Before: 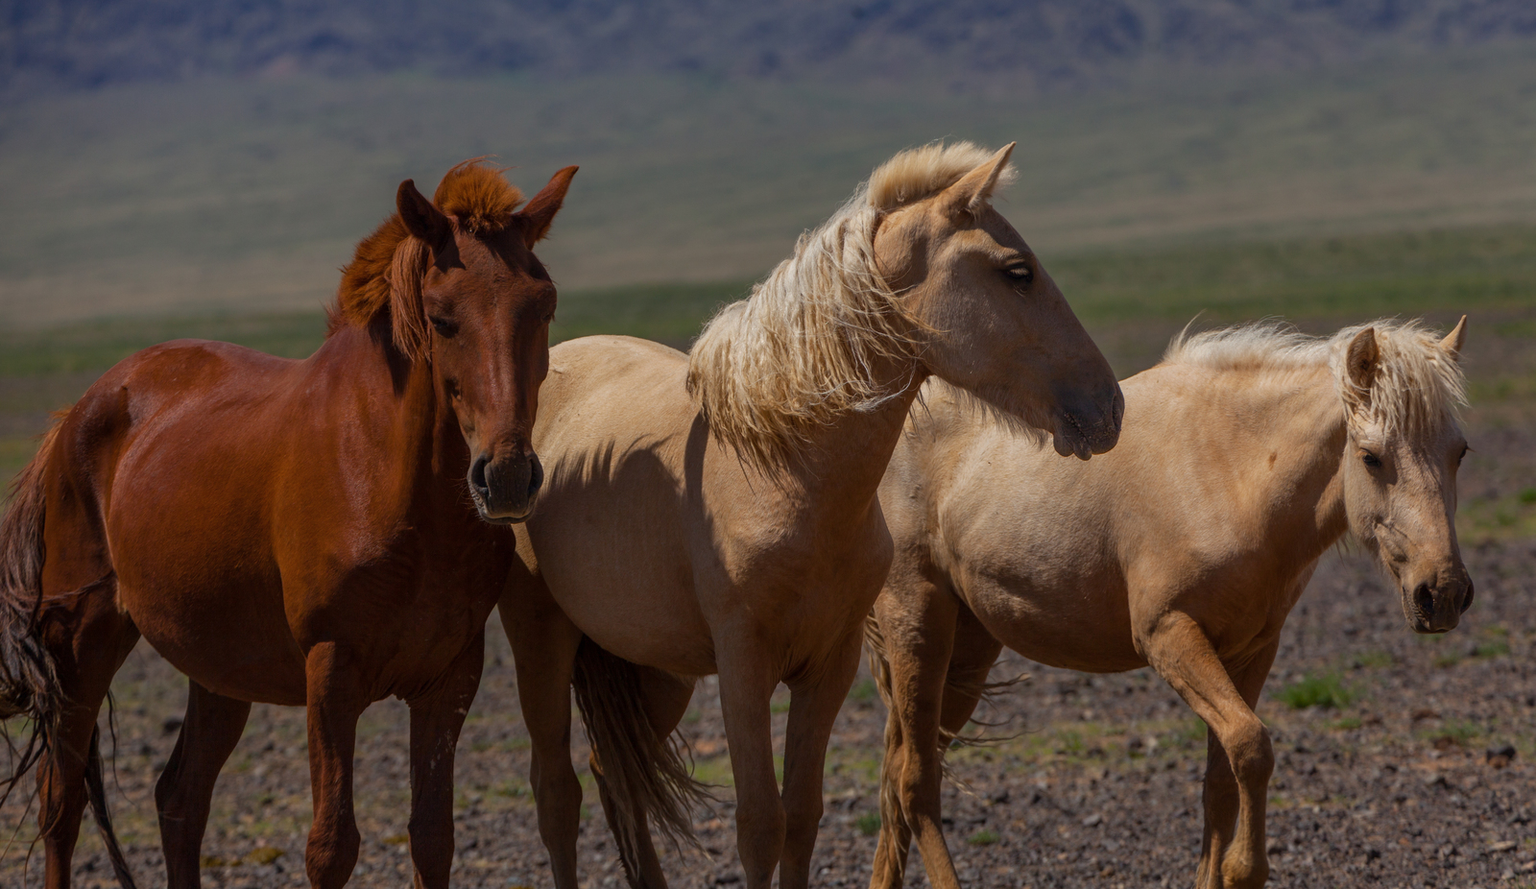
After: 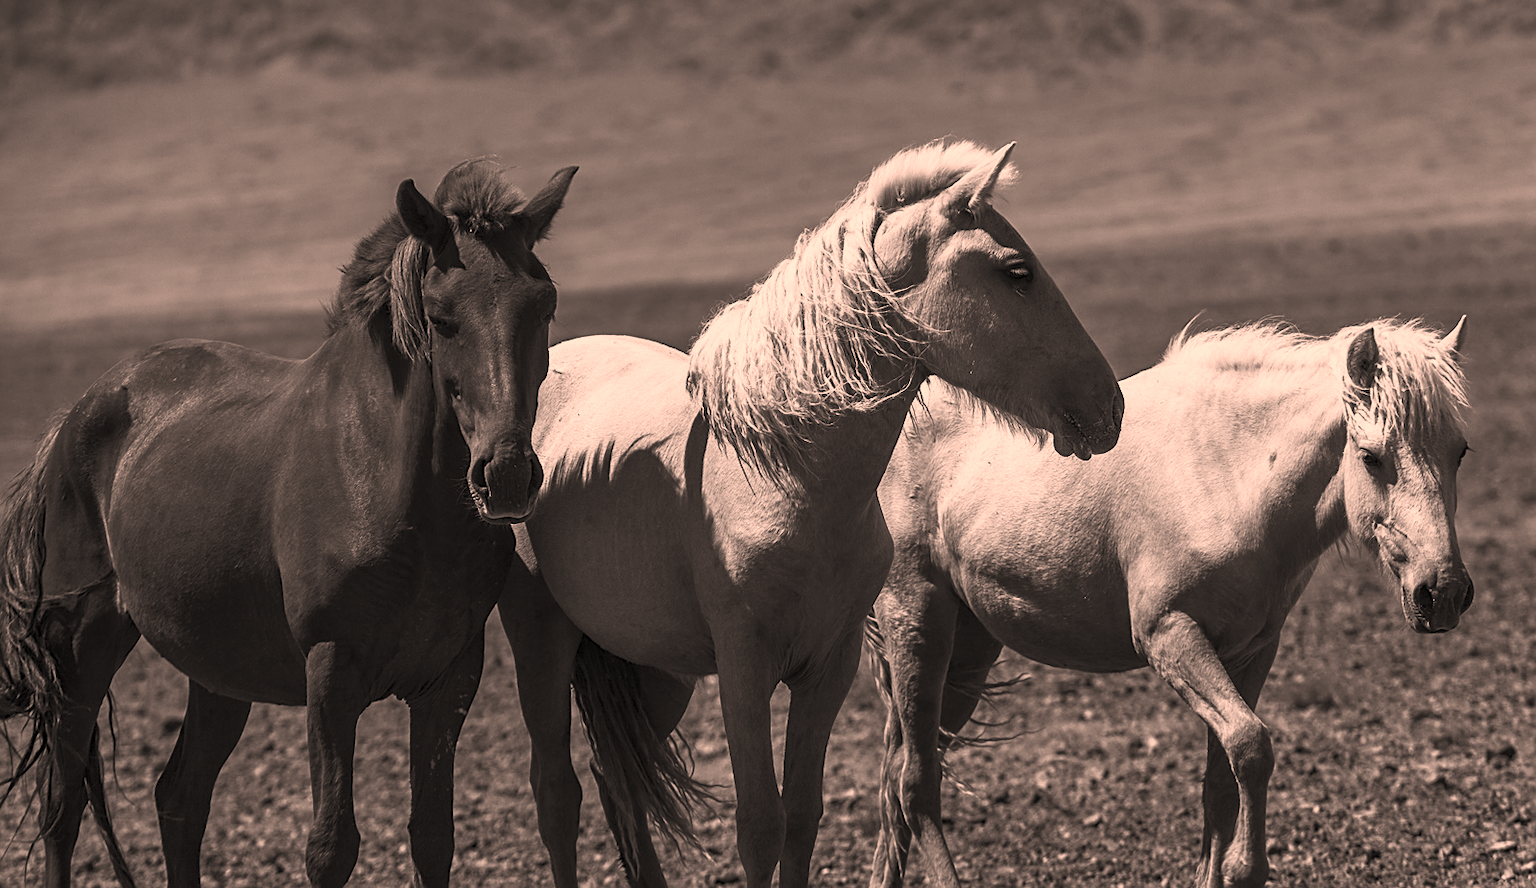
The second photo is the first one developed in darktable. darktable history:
sharpen: on, module defaults
color correction: highlights a* 17.61, highlights b* 18.91
contrast brightness saturation: contrast 0.536, brightness 0.481, saturation -0.994
